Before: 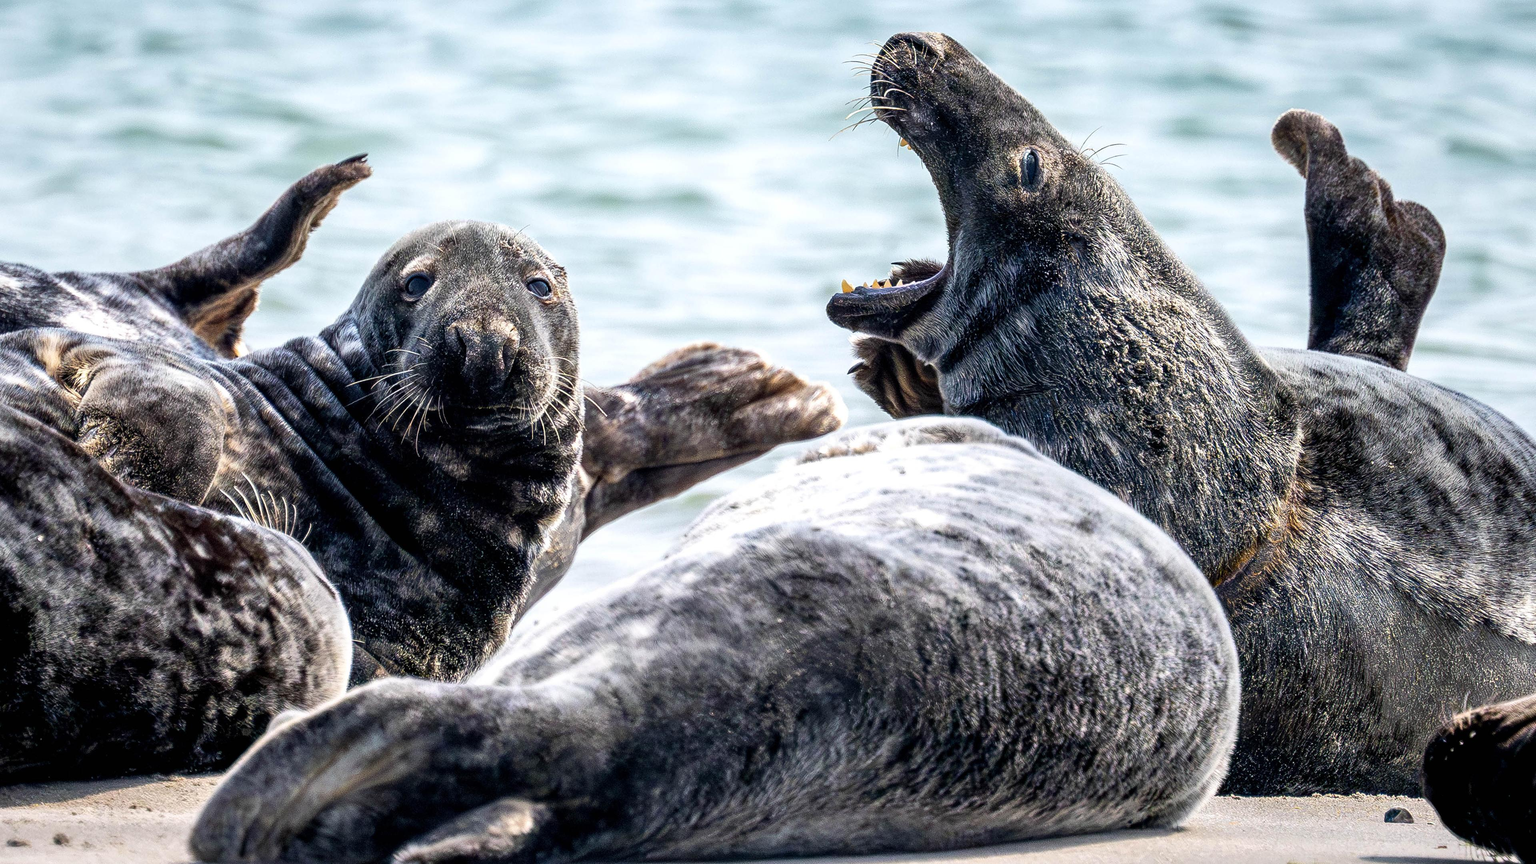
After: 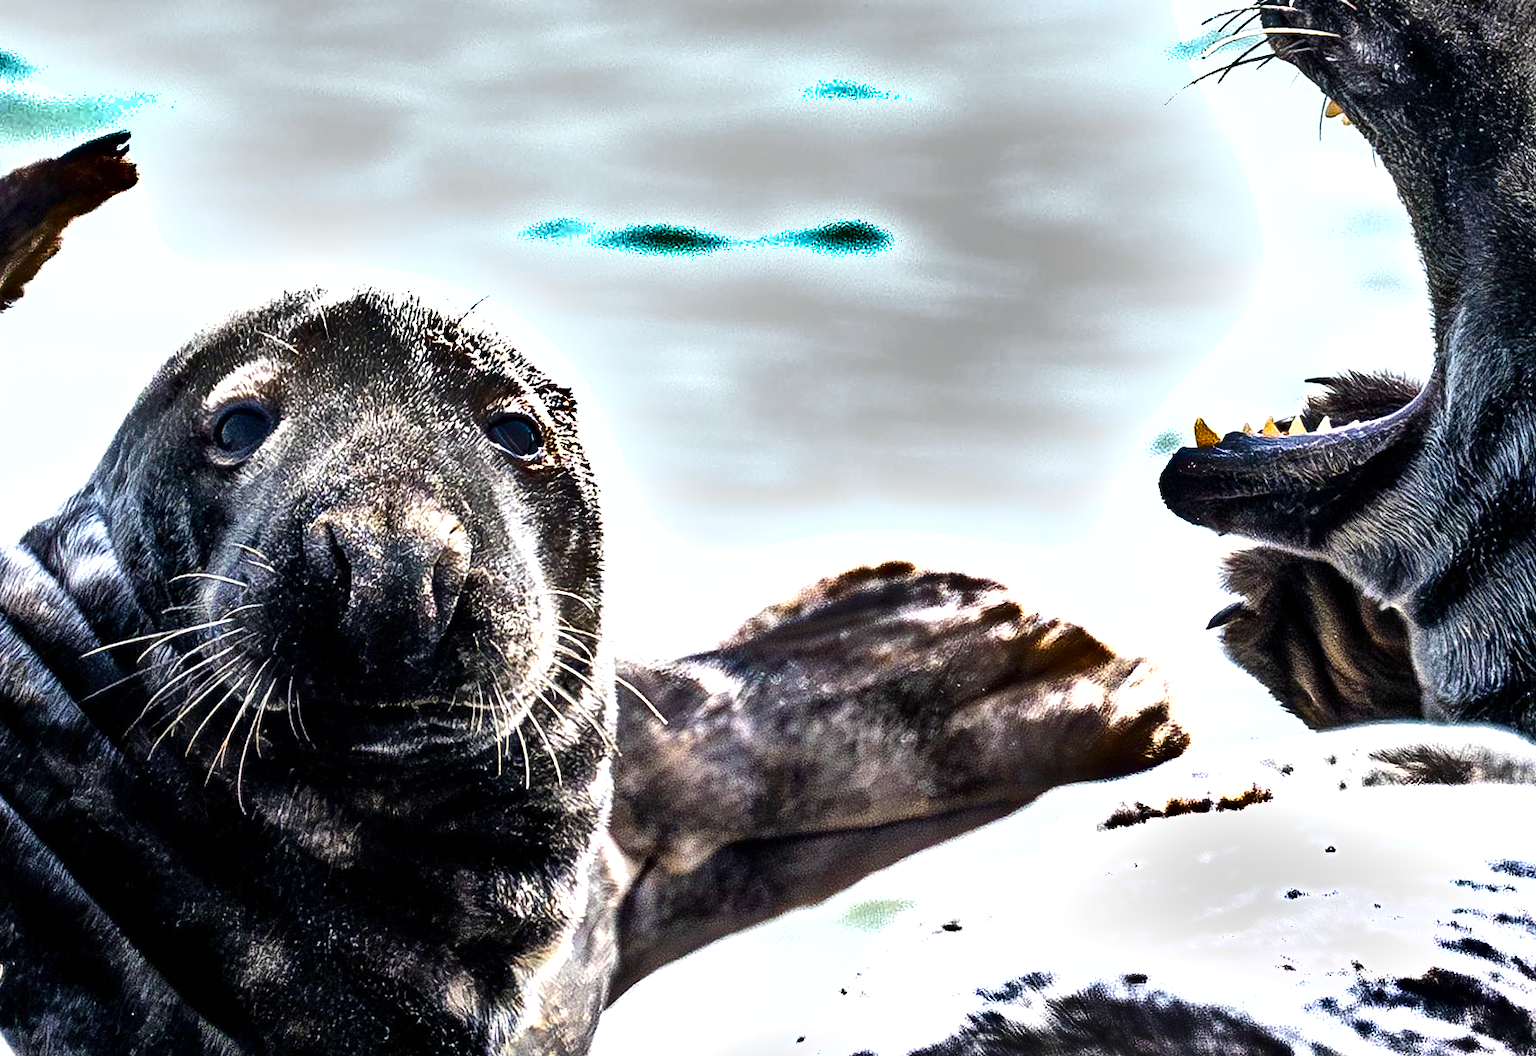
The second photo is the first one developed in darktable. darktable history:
tone equalizer: -8 EV -0.749 EV, -7 EV -0.722 EV, -6 EV -0.587 EV, -5 EV -0.411 EV, -3 EV 0.394 EV, -2 EV 0.6 EV, -1 EV 0.676 EV, +0 EV 0.767 EV, mask exposure compensation -0.503 EV
crop: left 20.2%, top 10.908%, right 35.26%, bottom 34.632%
shadows and highlights: shadows 20.74, highlights -82.97, soften with gaussian
